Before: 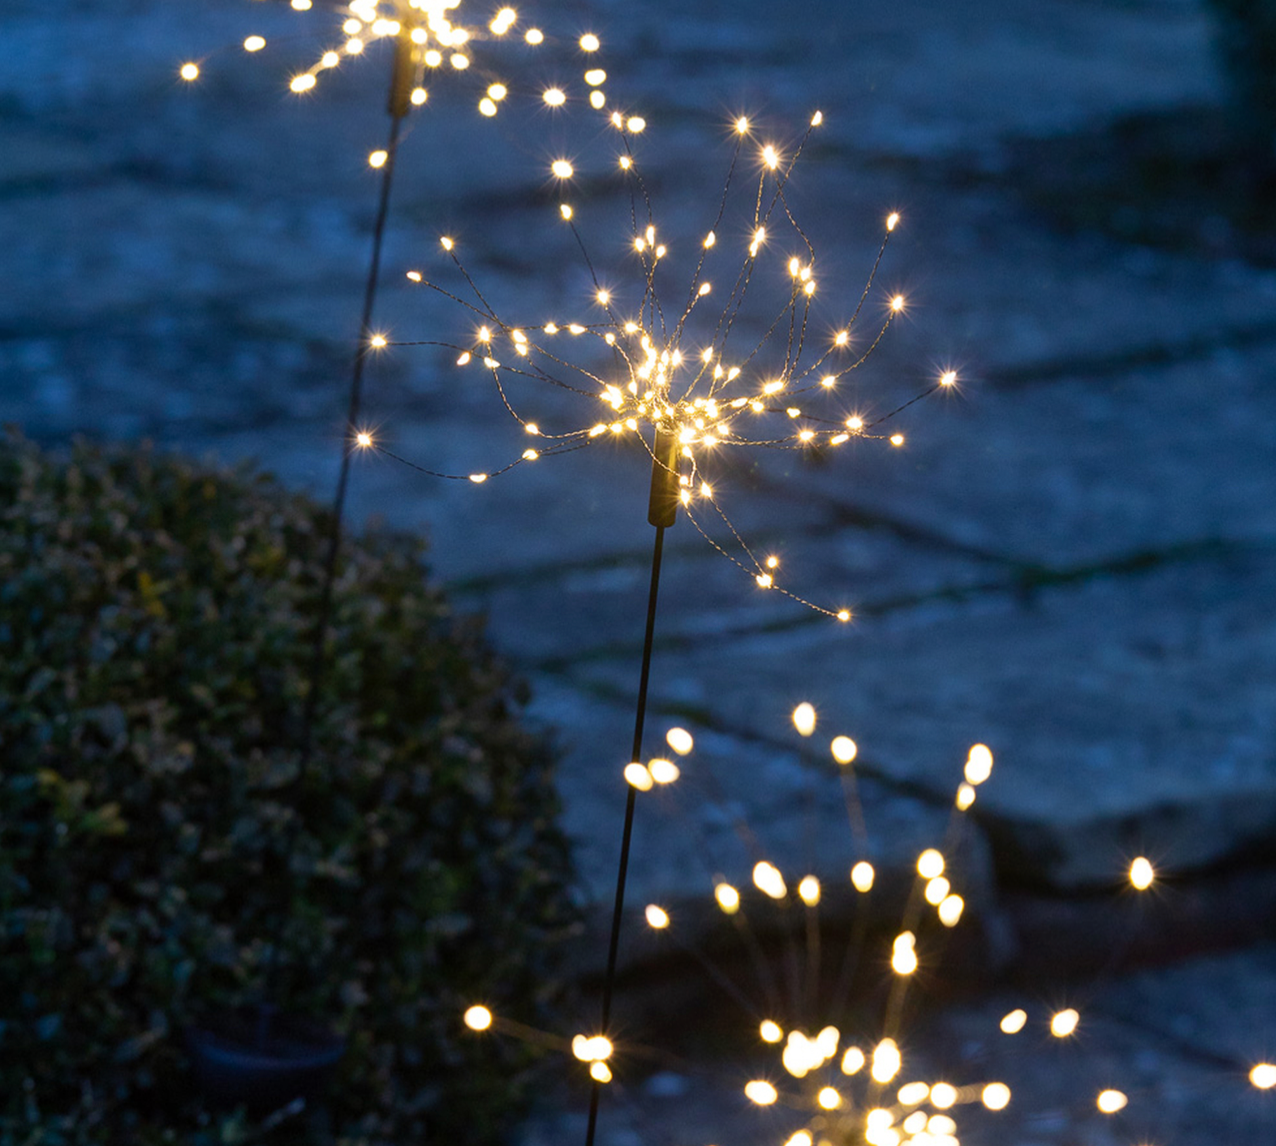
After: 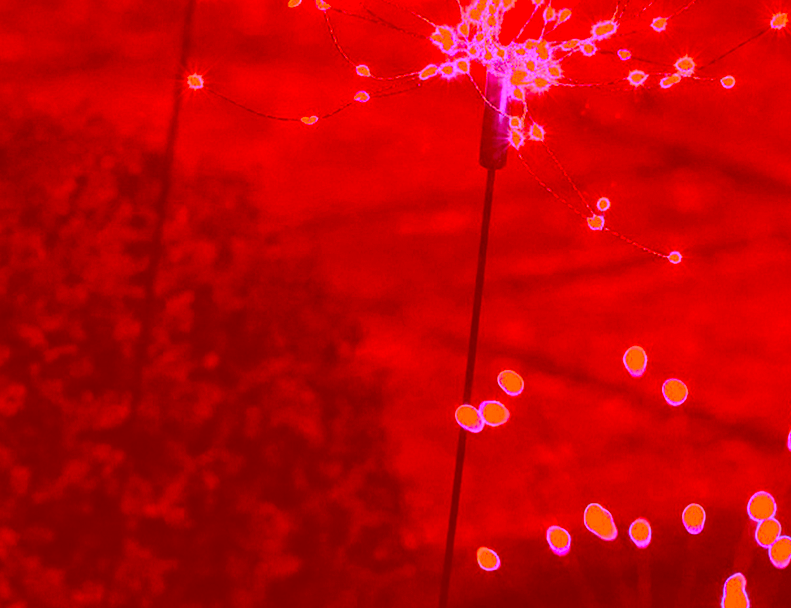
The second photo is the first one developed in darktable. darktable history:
crop: left 13.312%, top 31.28%, right 24.627%, bottom 15.582%
color correction: highlights a* -39.68, highlights b* -40, shadows a* -40, shadows b* -40, saturation -3
